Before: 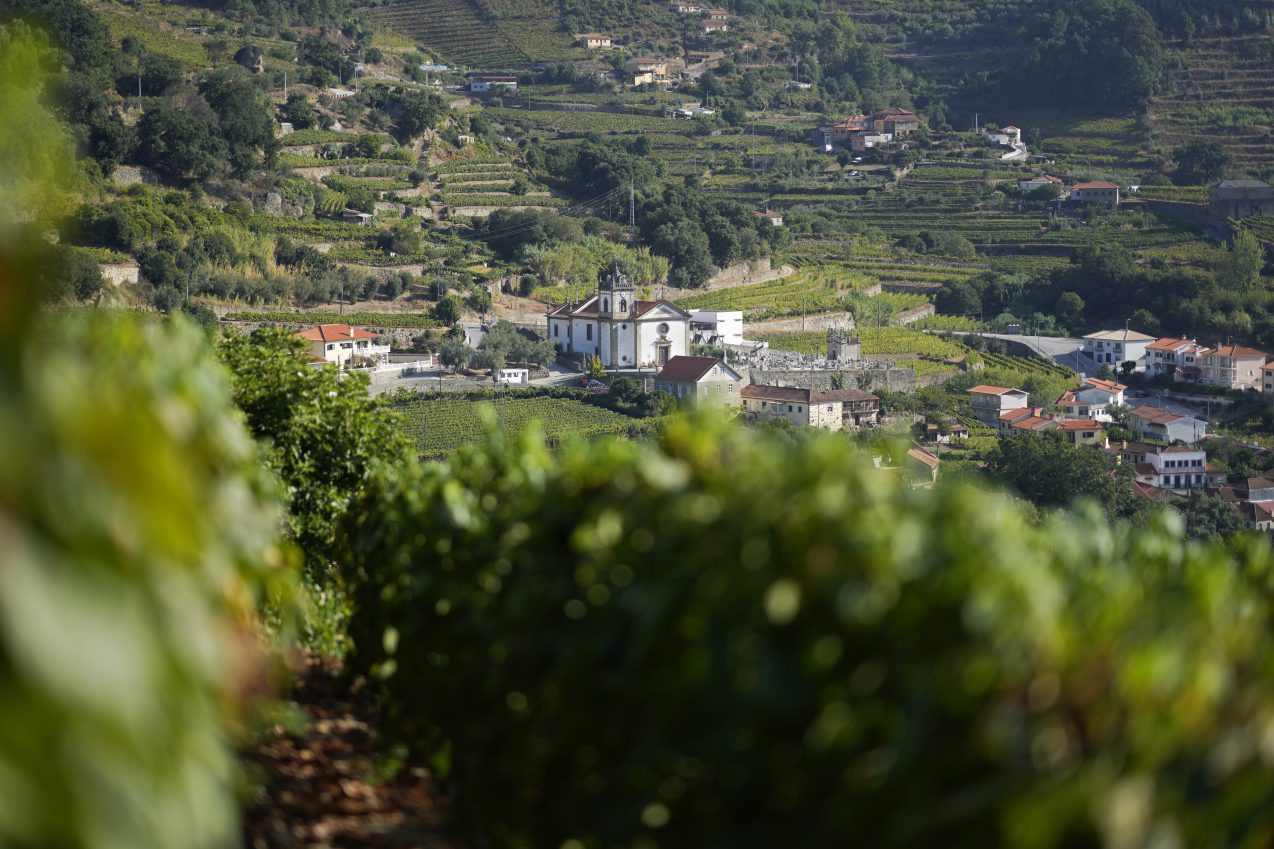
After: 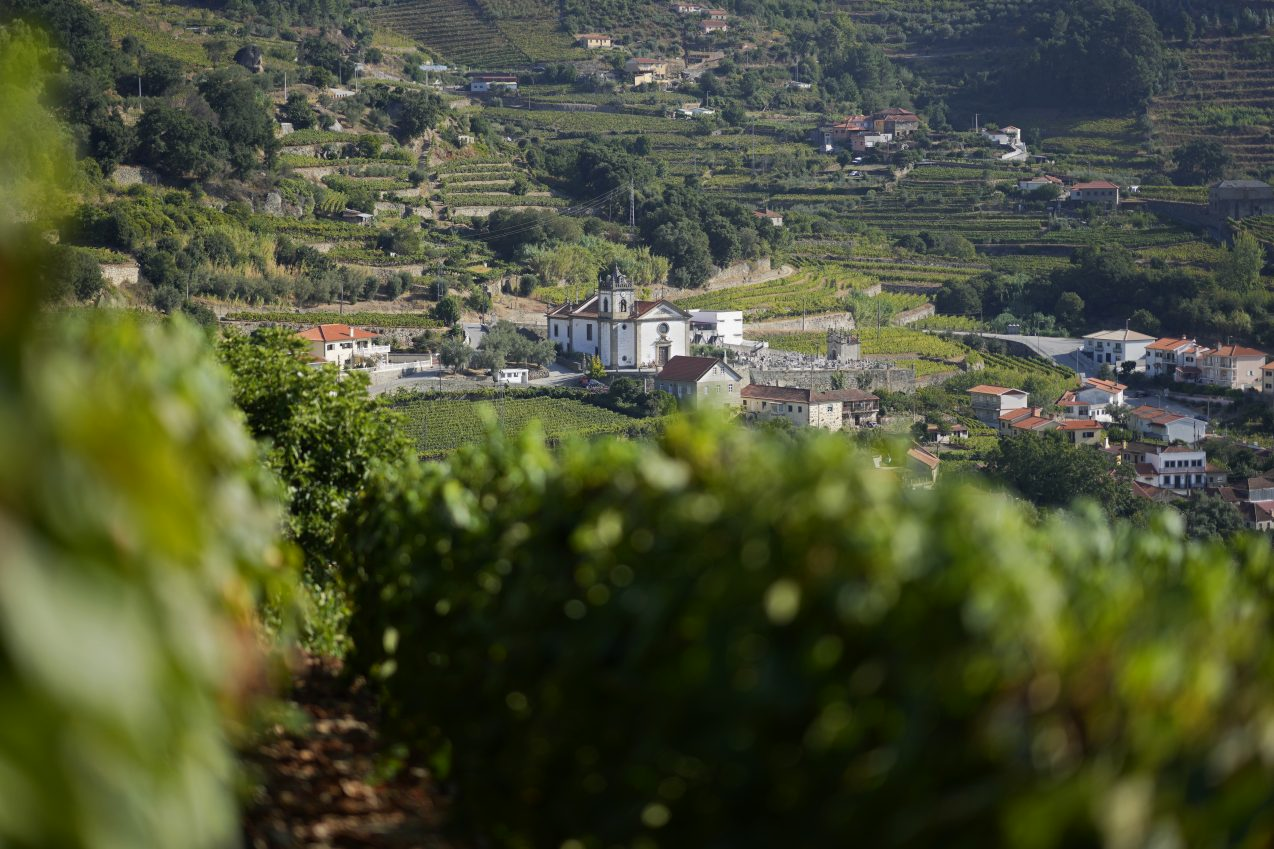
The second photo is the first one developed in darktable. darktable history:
shadows and highlights: shadows -20.53, white point adjustment -1.84, highlights -35.19
color calibration: illuminant same as pipeline (D50), adaptation XYZ, x 0.346, y 0.357, temperature 5022.54 K
